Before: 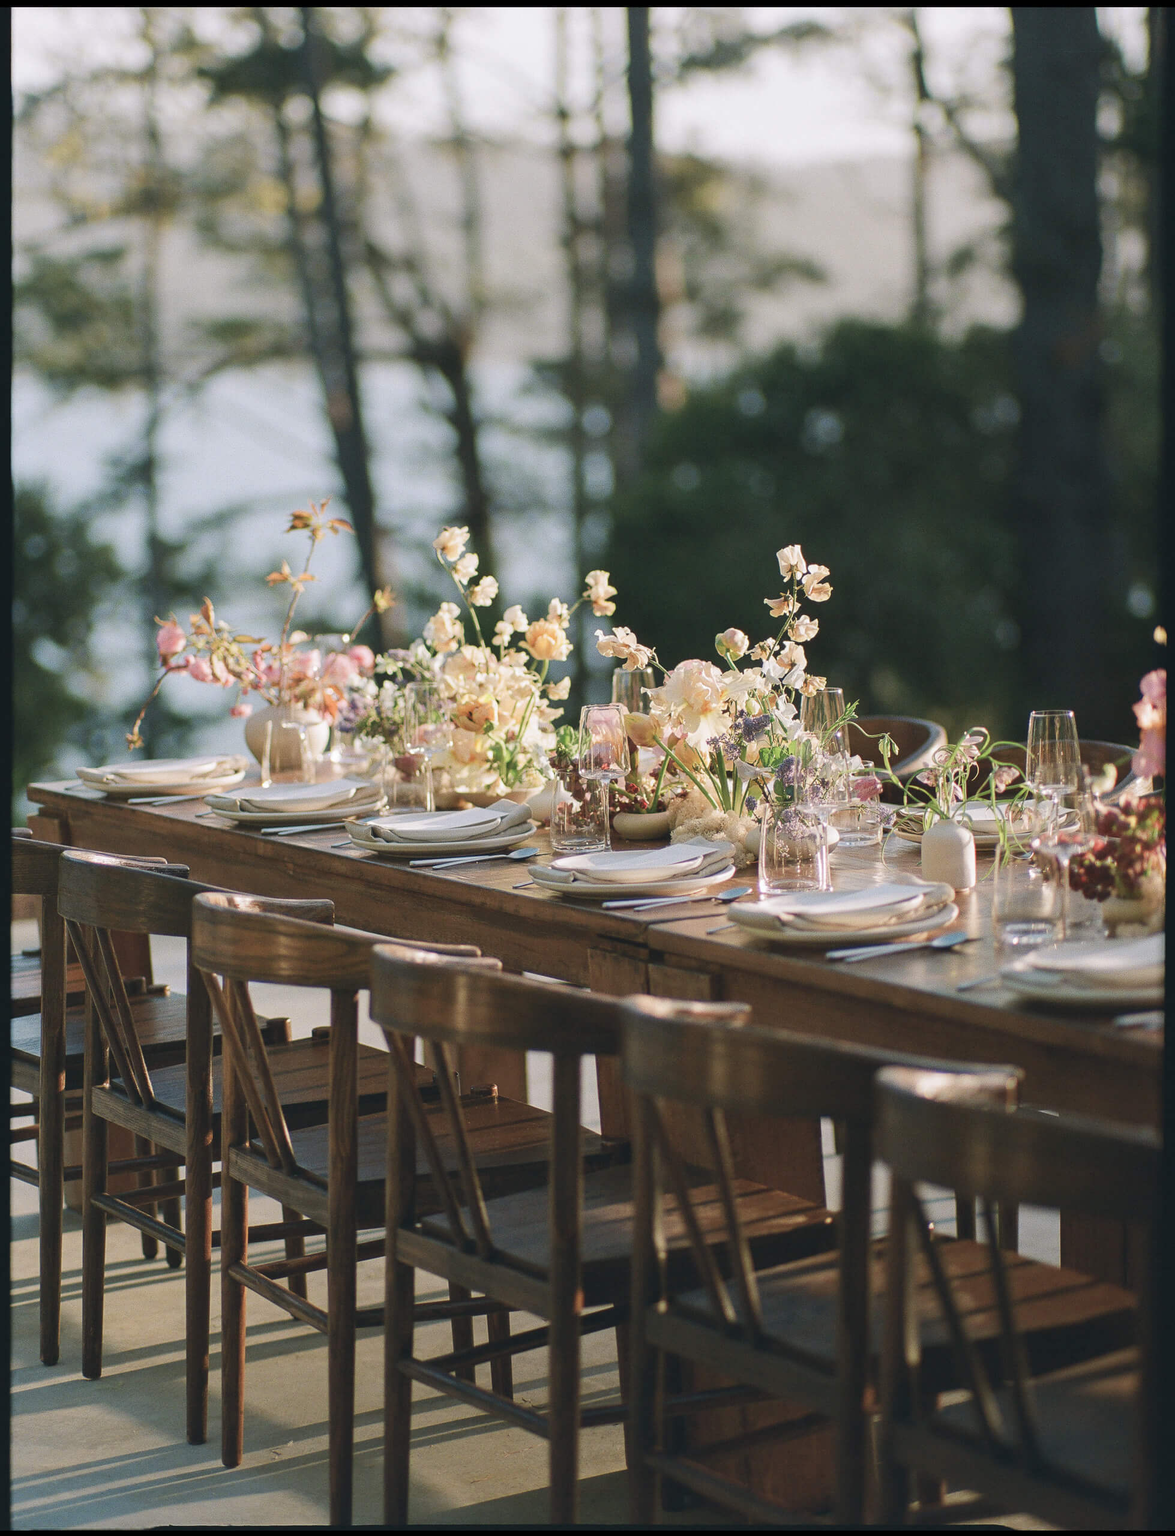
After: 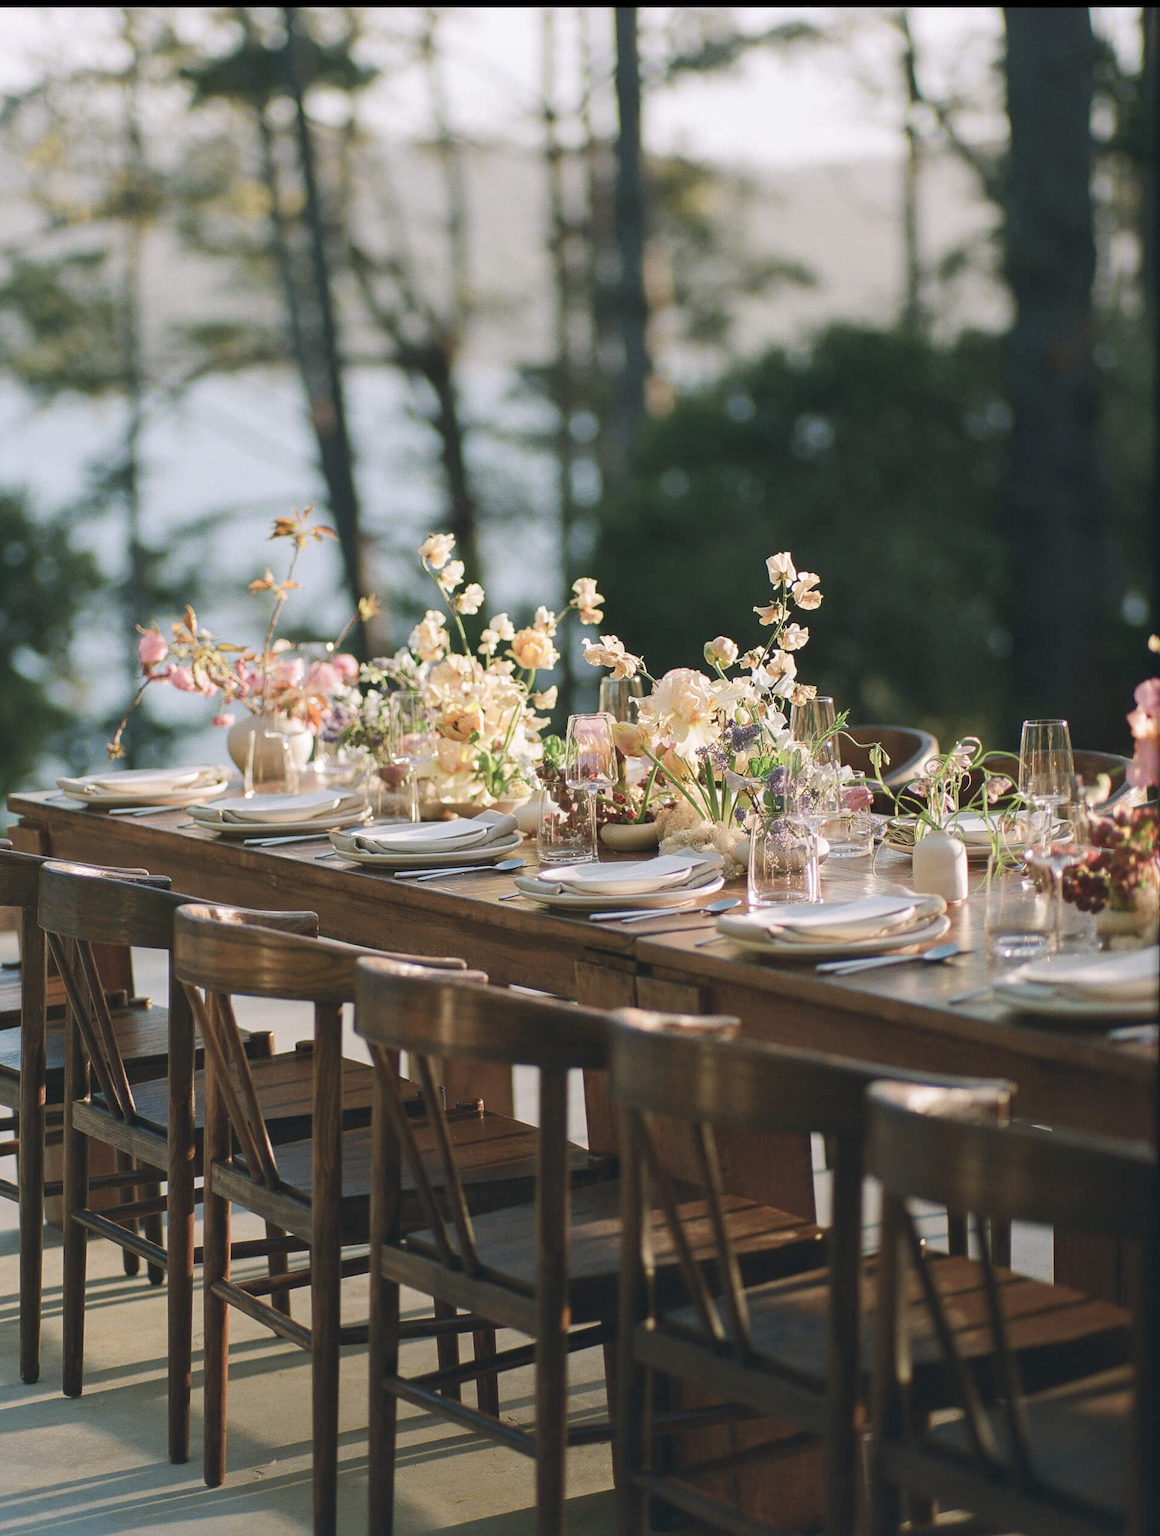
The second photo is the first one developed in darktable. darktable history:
crop and rotate: left 1.774%, right 0.633%, bottom 1.28%
levels: mode automatic, black 0.023%, white 99.97%, levels [0.062, 0.494, 0.925]
